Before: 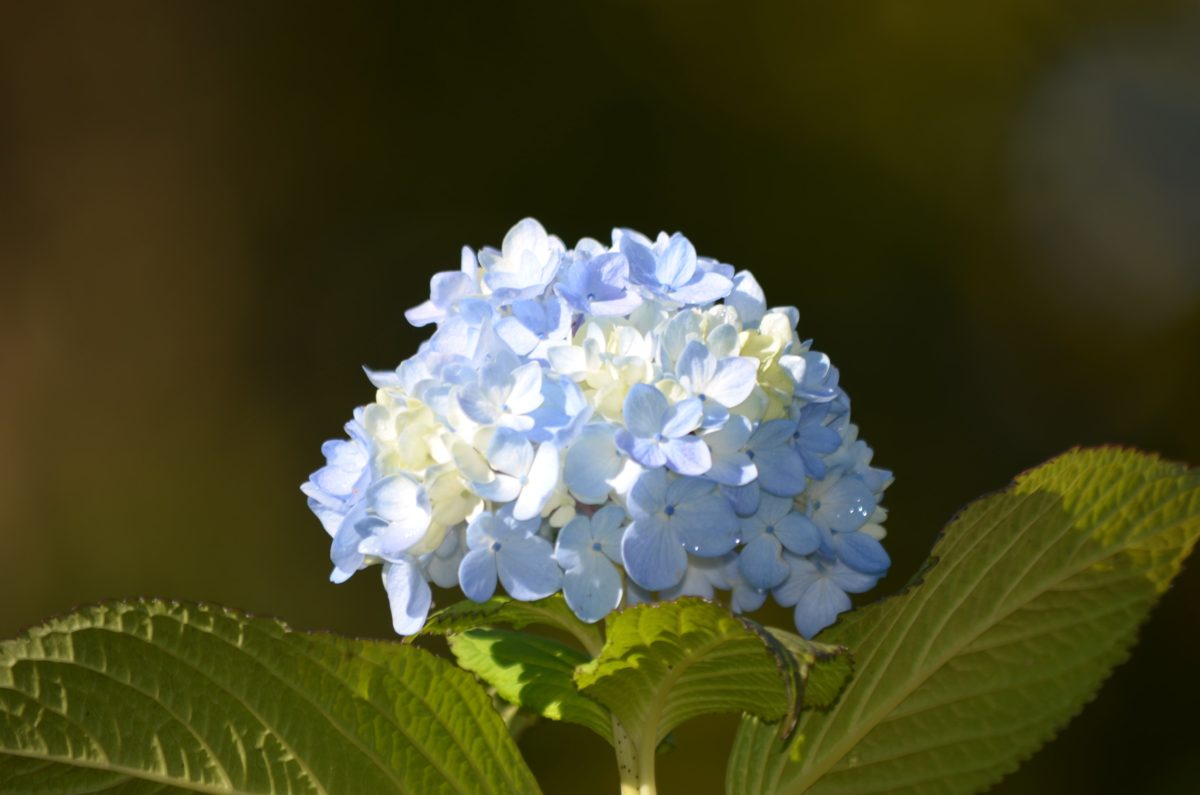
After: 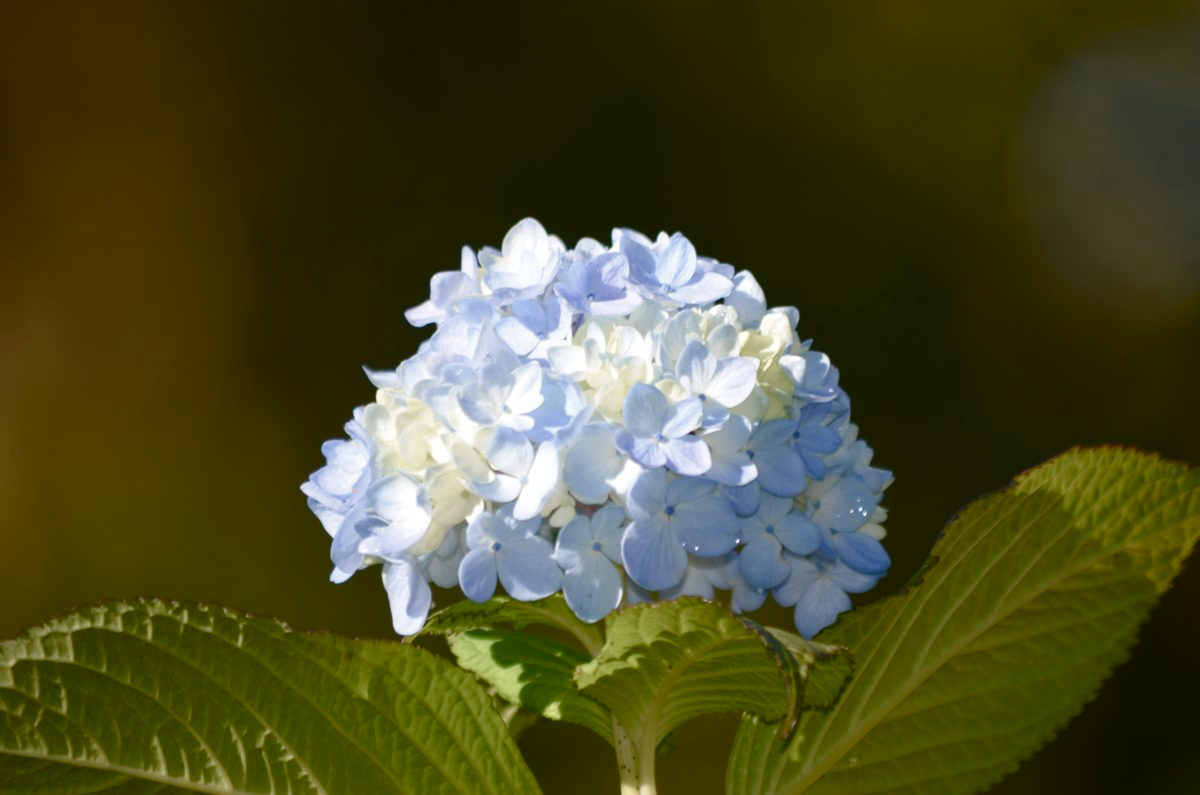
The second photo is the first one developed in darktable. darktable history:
color balance rgb: linear chroma grading › shadows -1.701%, linear chroma grading › highlights -13.96%, linear chroma grading › global chroma -9.666%, linear chroma grading › mid-tones -10.37%, perceptual saturation grading › global saturation 20%, perceptual saturation grading › highlights -50.4%, perceptual saturation grading › shadows 30.184%, global vibrance 25.34%
